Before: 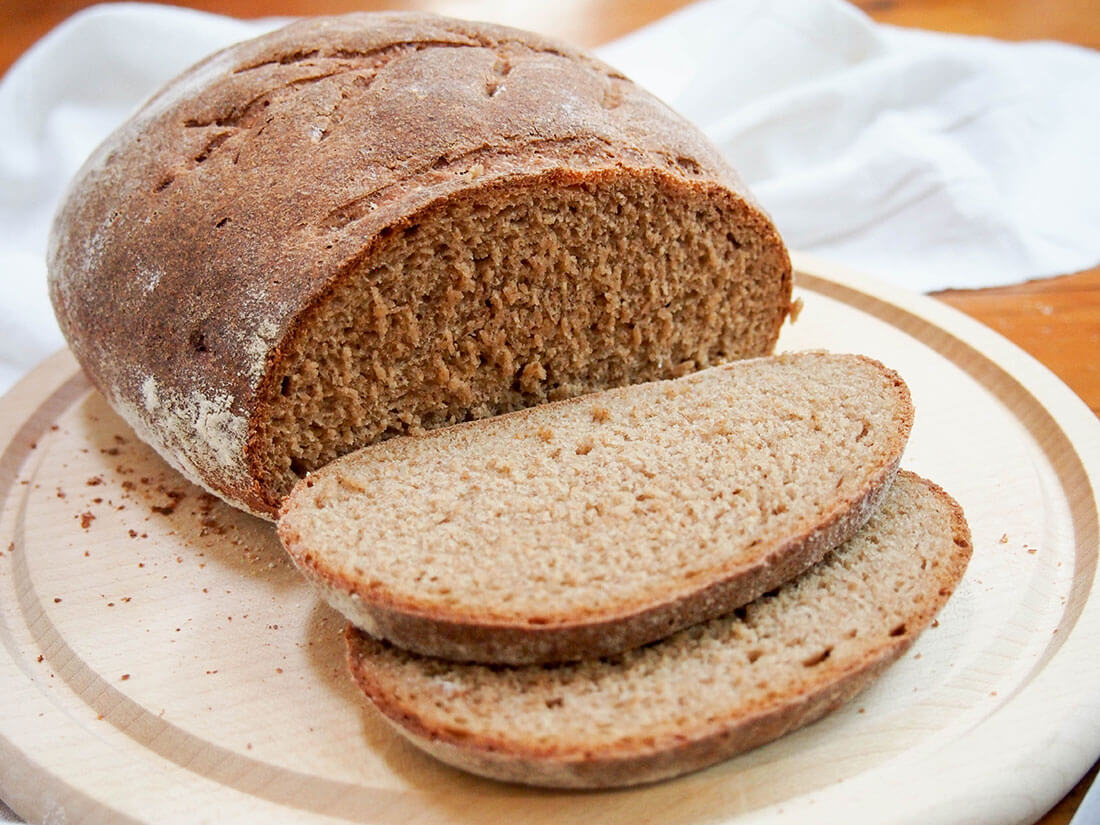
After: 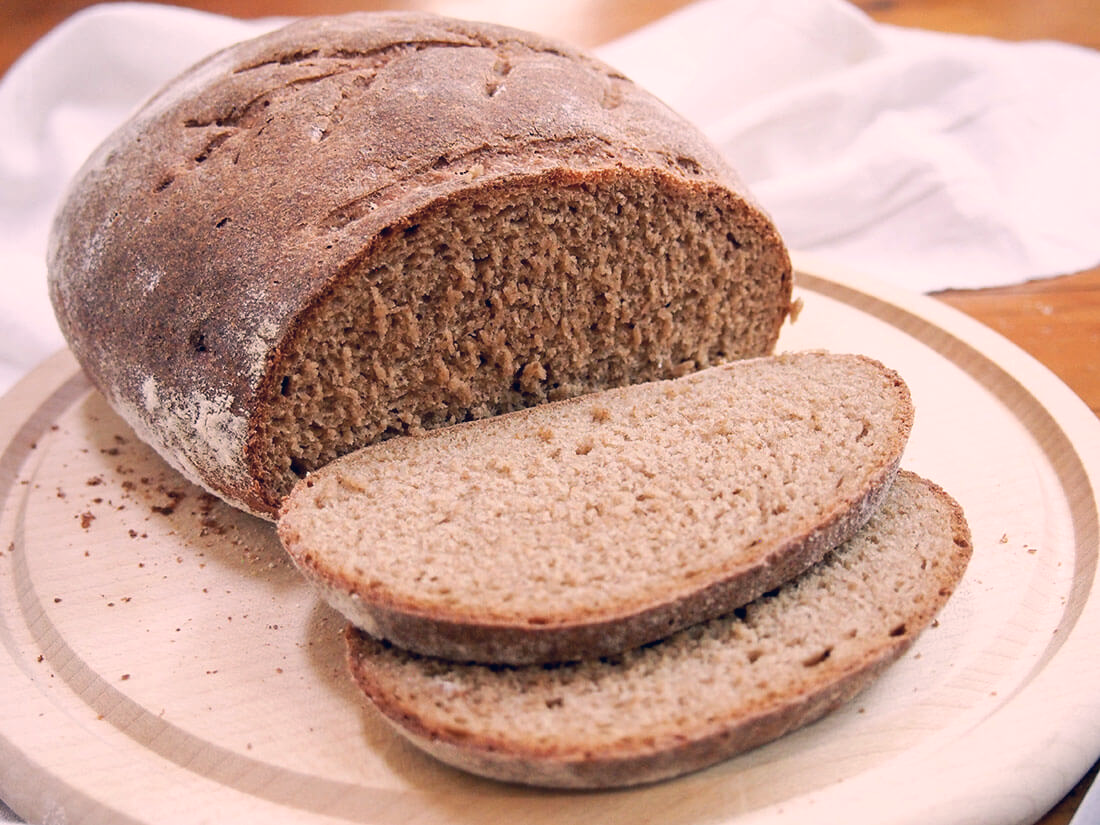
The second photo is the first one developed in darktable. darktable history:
color correction: highlights a* 14.41, highlights b* 6.12, shadows a* -6.22, shadows b* -15.43, saturation 0.84
